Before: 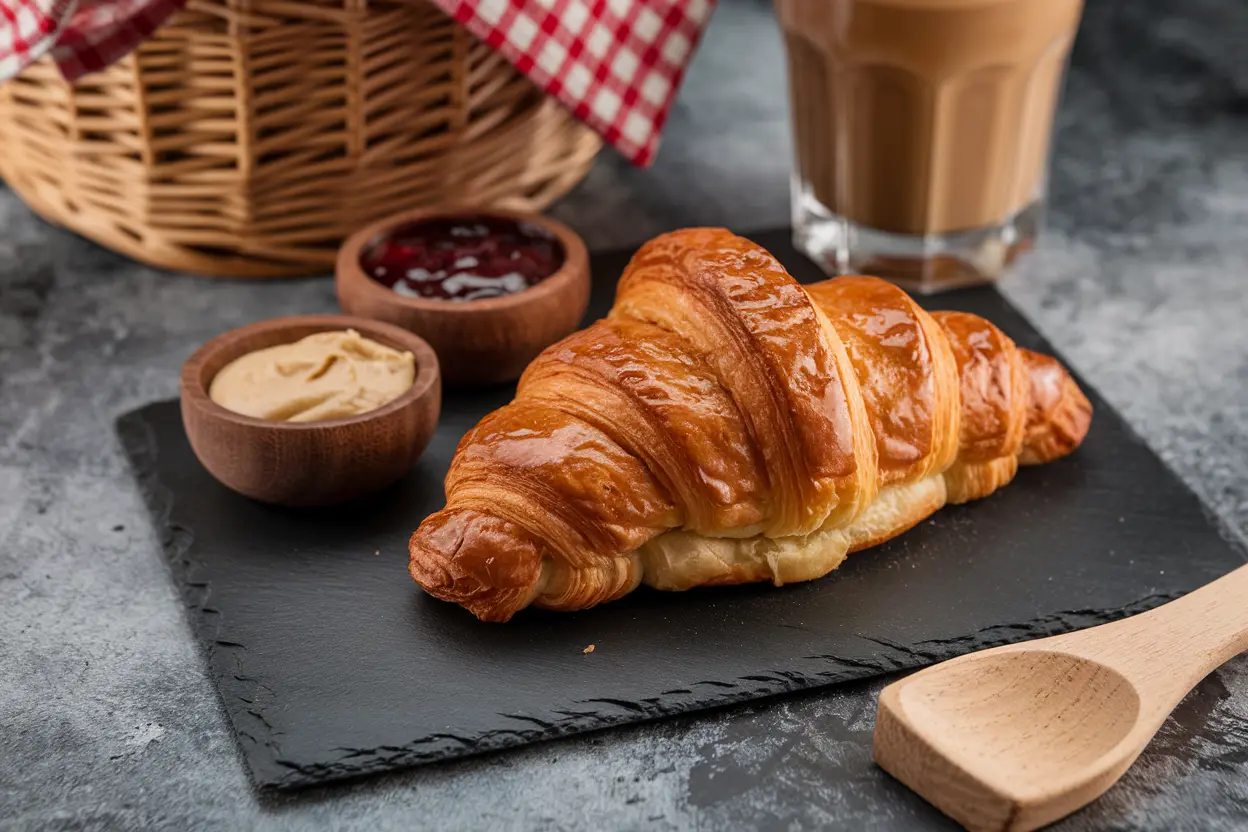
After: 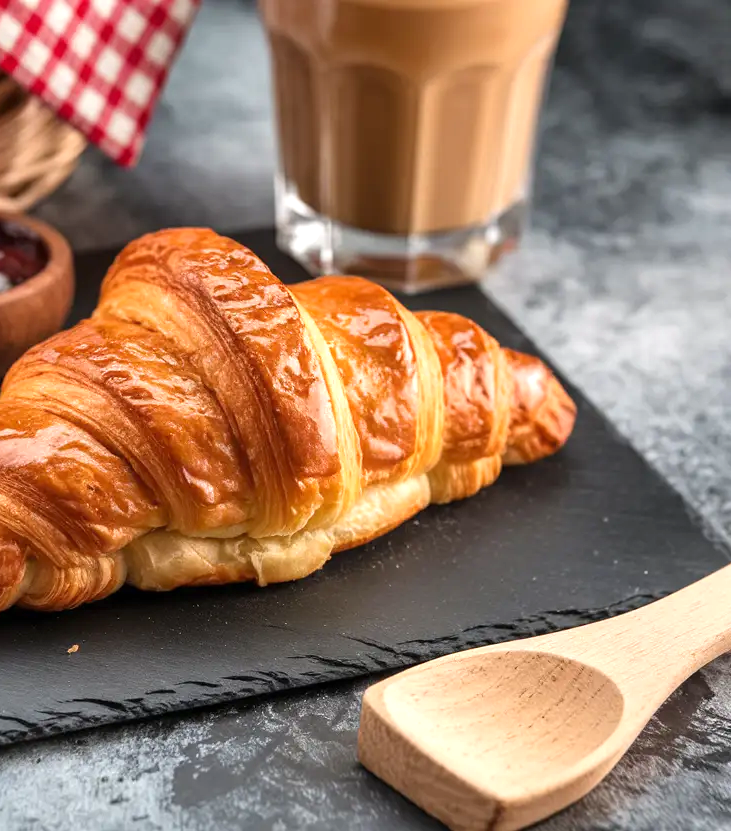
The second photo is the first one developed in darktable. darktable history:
crop: left 41.402%
exposure: black level correction 0, exposure 0.7 EV, compensate exposure bias true, compensate highlight preservation false
